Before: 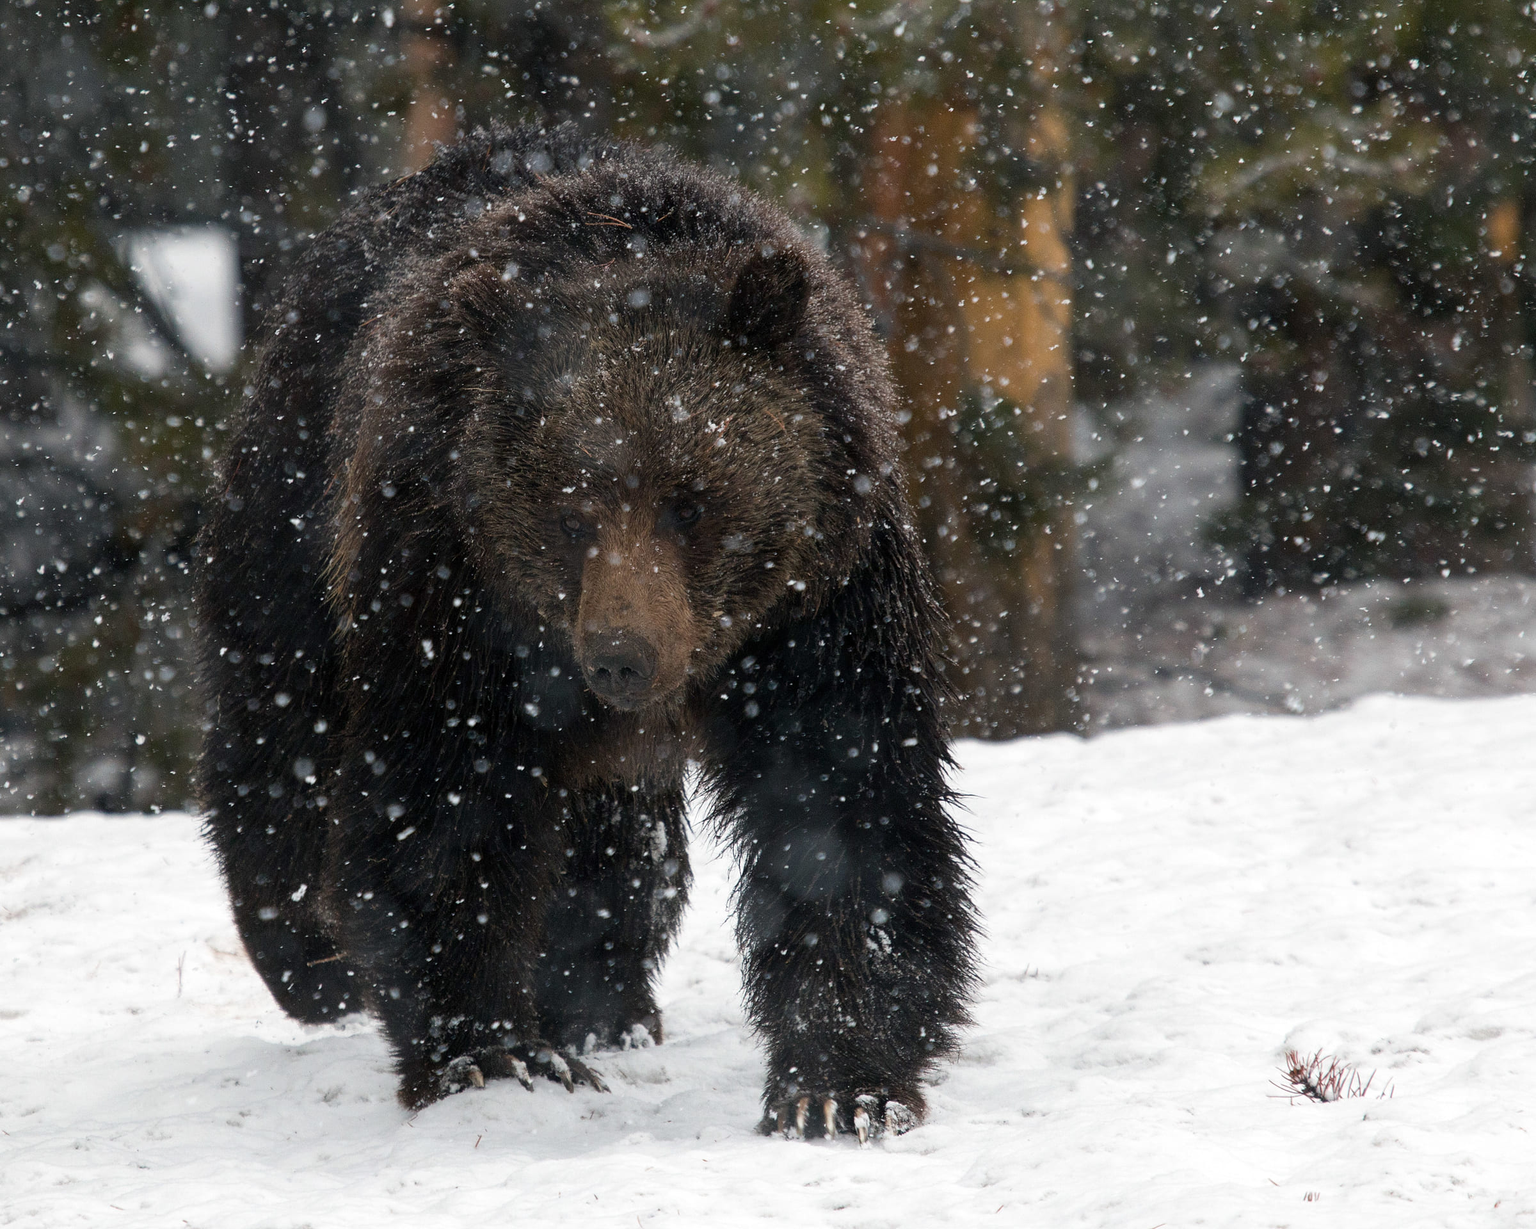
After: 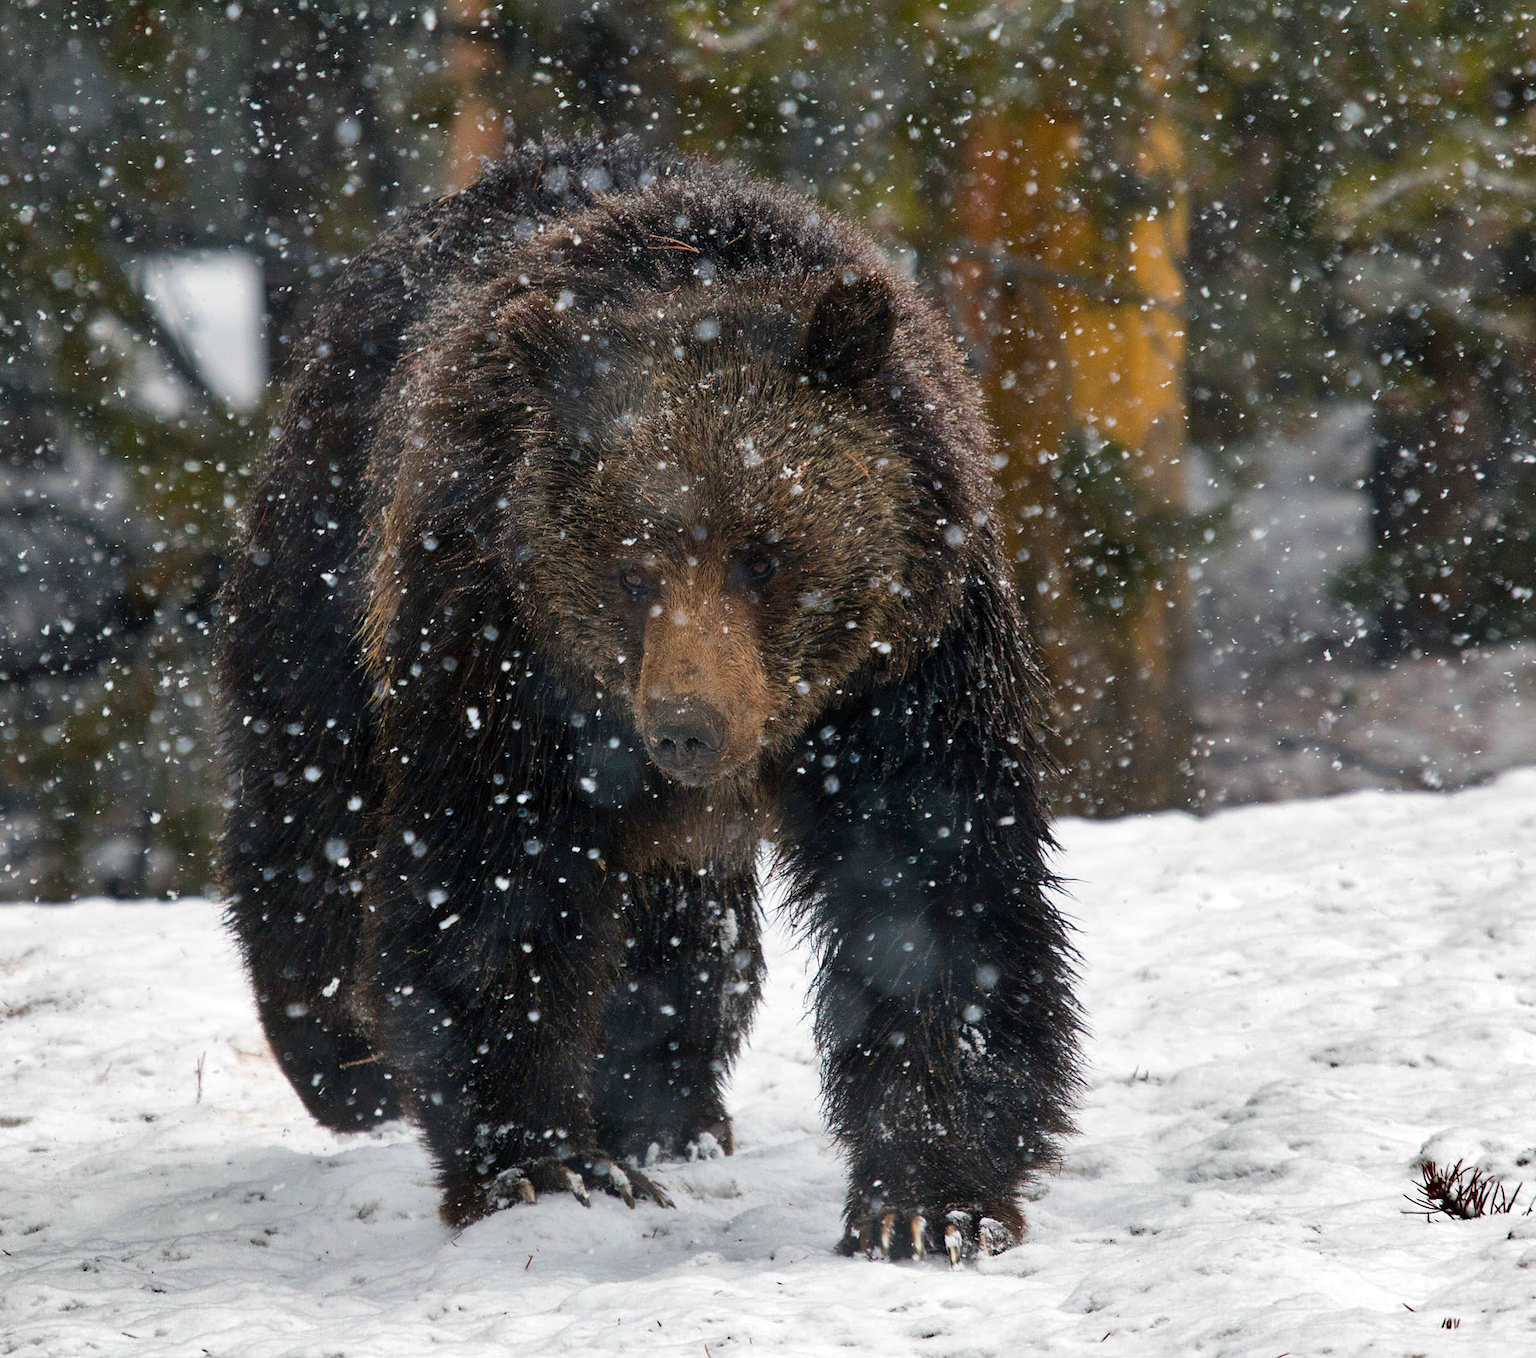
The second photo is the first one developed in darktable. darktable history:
shadows and highlights: radius 109.4, shadows 44.04, highlights -66.13, low approximation 0.01, soften with gaussian
crop: right 9.52%, bottom 0.032%
color balance rgb: perceptual saturation grading › global saturation 31.057%, global vibrance 20%
